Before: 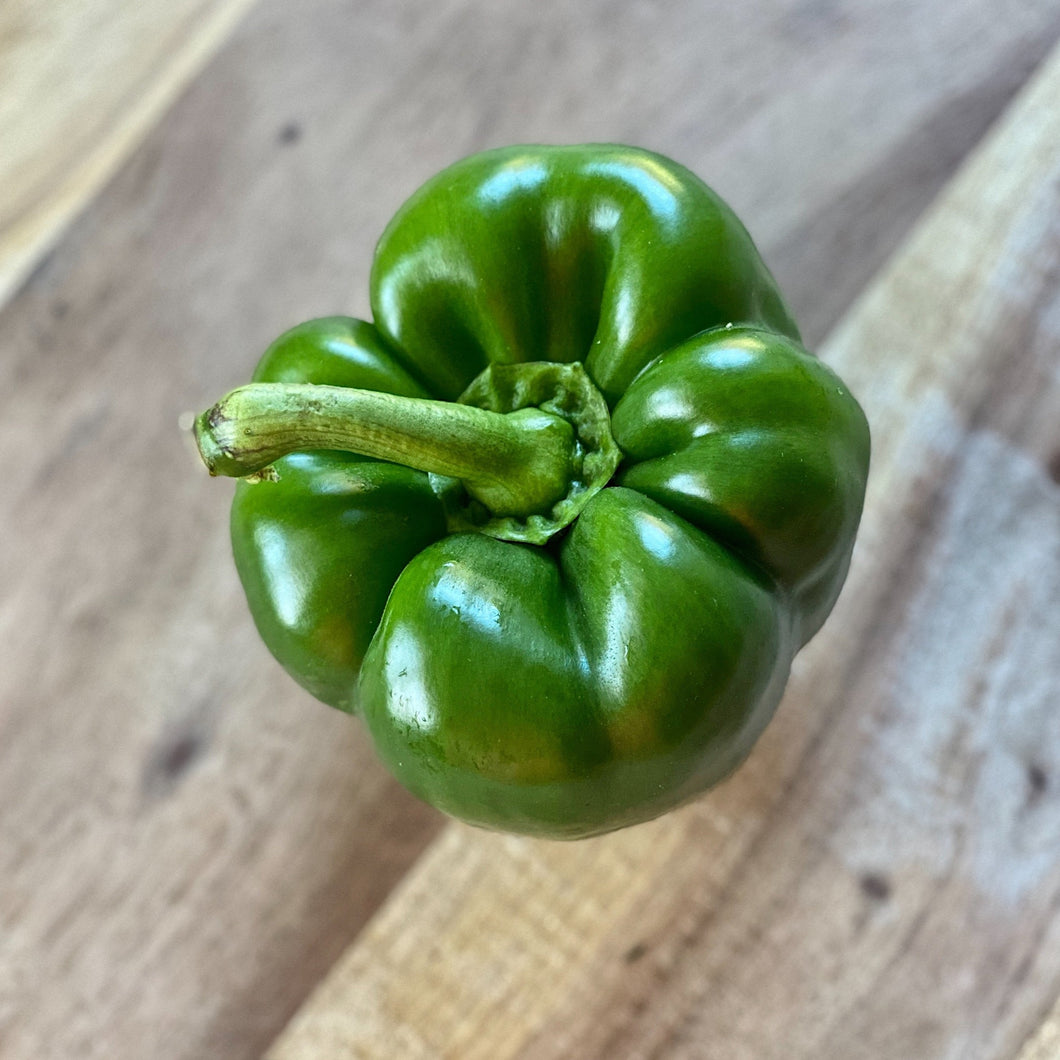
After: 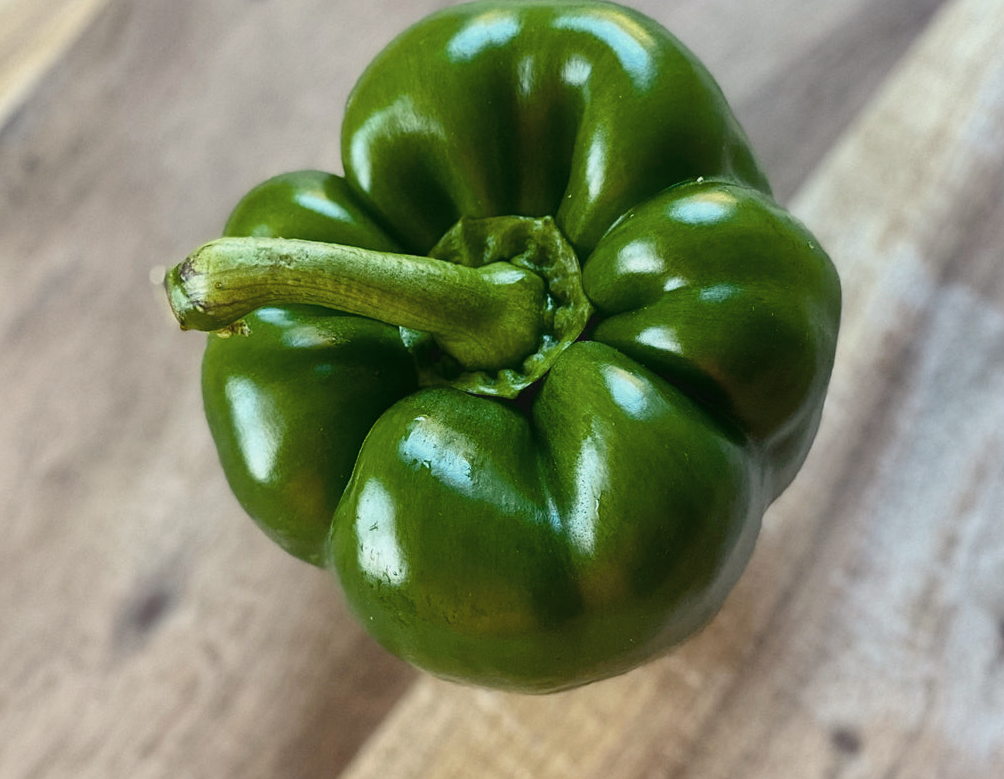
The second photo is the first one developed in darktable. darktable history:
color balance rgb: highlights gain › chroma 2.02%, highlights gain › hue 72.26°, white fulcrum 0.07 EV, perceptual saturation grading › global saturation 30.928%, saturation formula JzAzBz (2021)
crop and rotate: left 2.806%, top 13.777%, right 2.402%, bottom 12.718%
contrast brightness saturation: contrast 0.102, saturation -0.351
contrast equalizer: y [[0.5, 0.486, 0.447, 0.446, 0.489, 0.5], [0.5 ×6], [0.5 ×6], [0 ×6], [0 ×6]]
